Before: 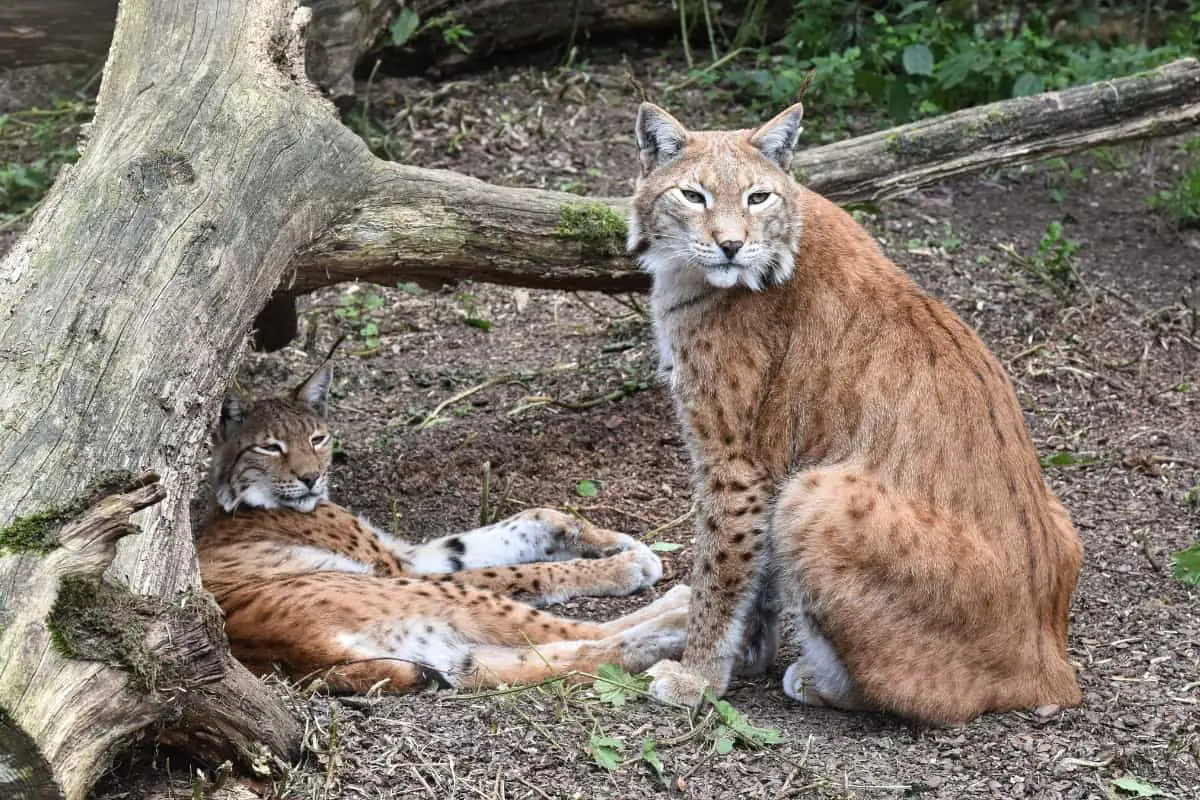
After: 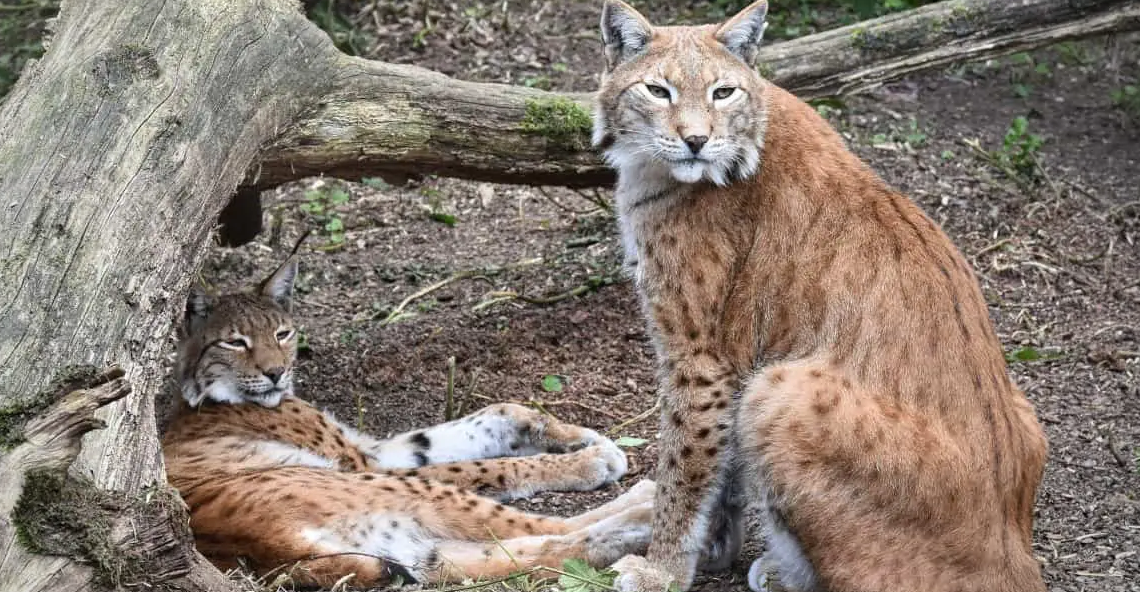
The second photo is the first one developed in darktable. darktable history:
vignetting: on, module defaults
crop and rotate: left 2.991%, top 13.302%, right 1.981%, bottom 12.636%
